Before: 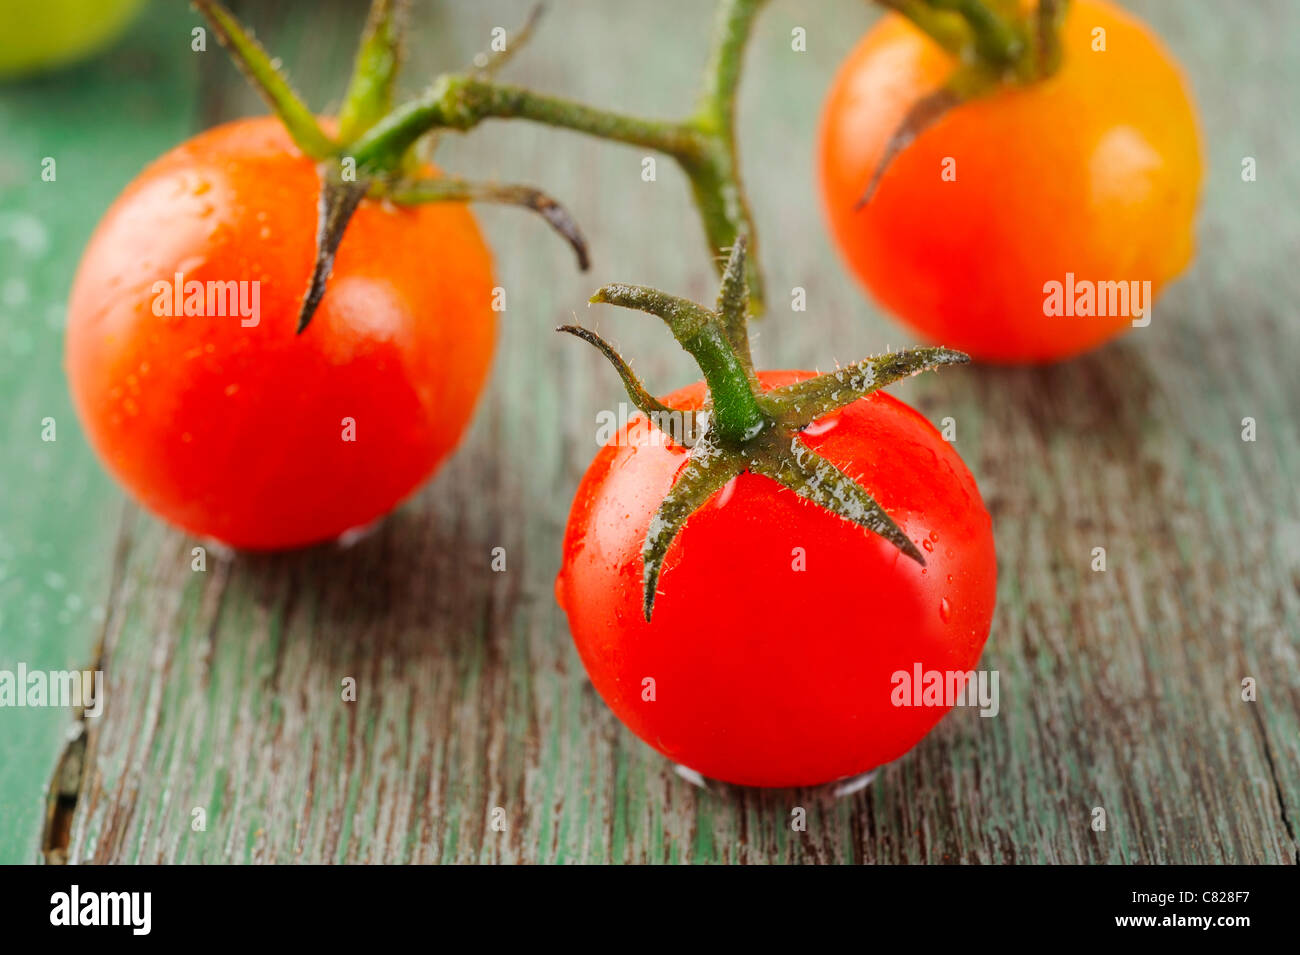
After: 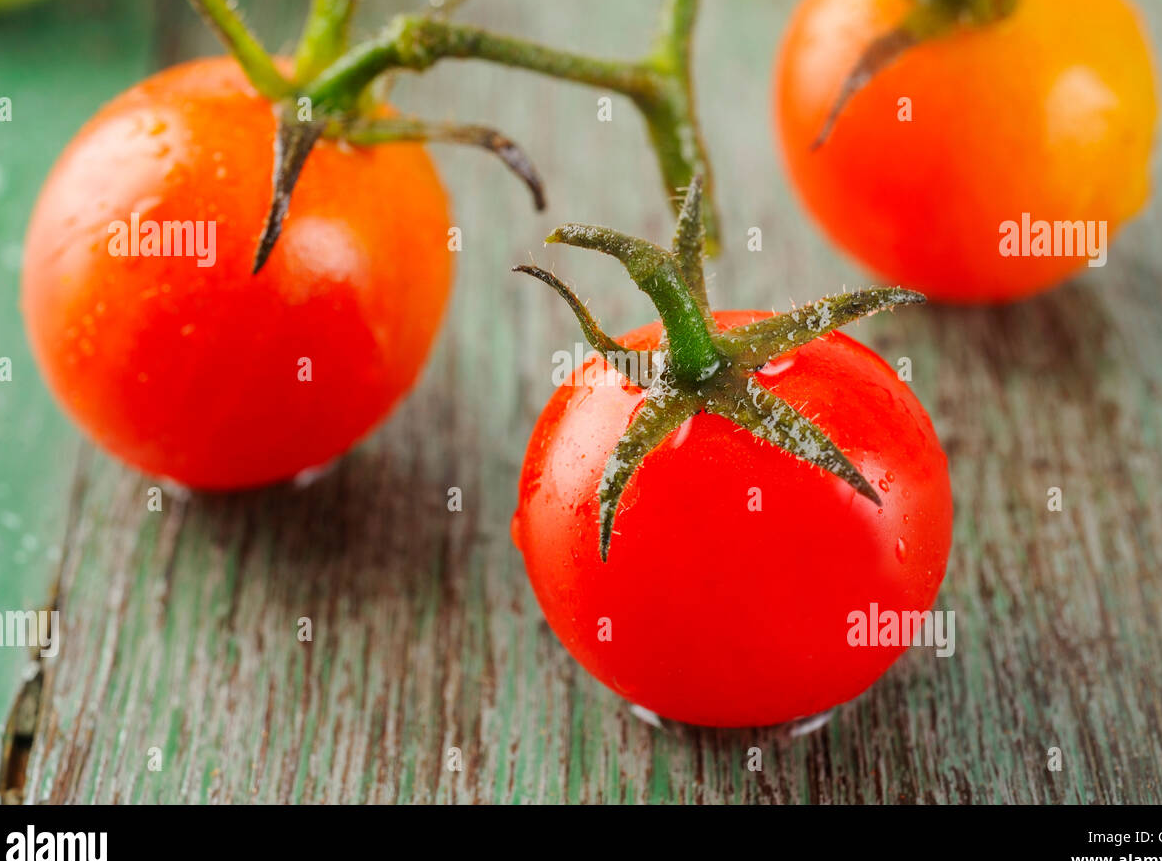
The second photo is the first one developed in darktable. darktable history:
crop: left 3.443%, top 6.351%, right 6.833%, bottom 3.261%
